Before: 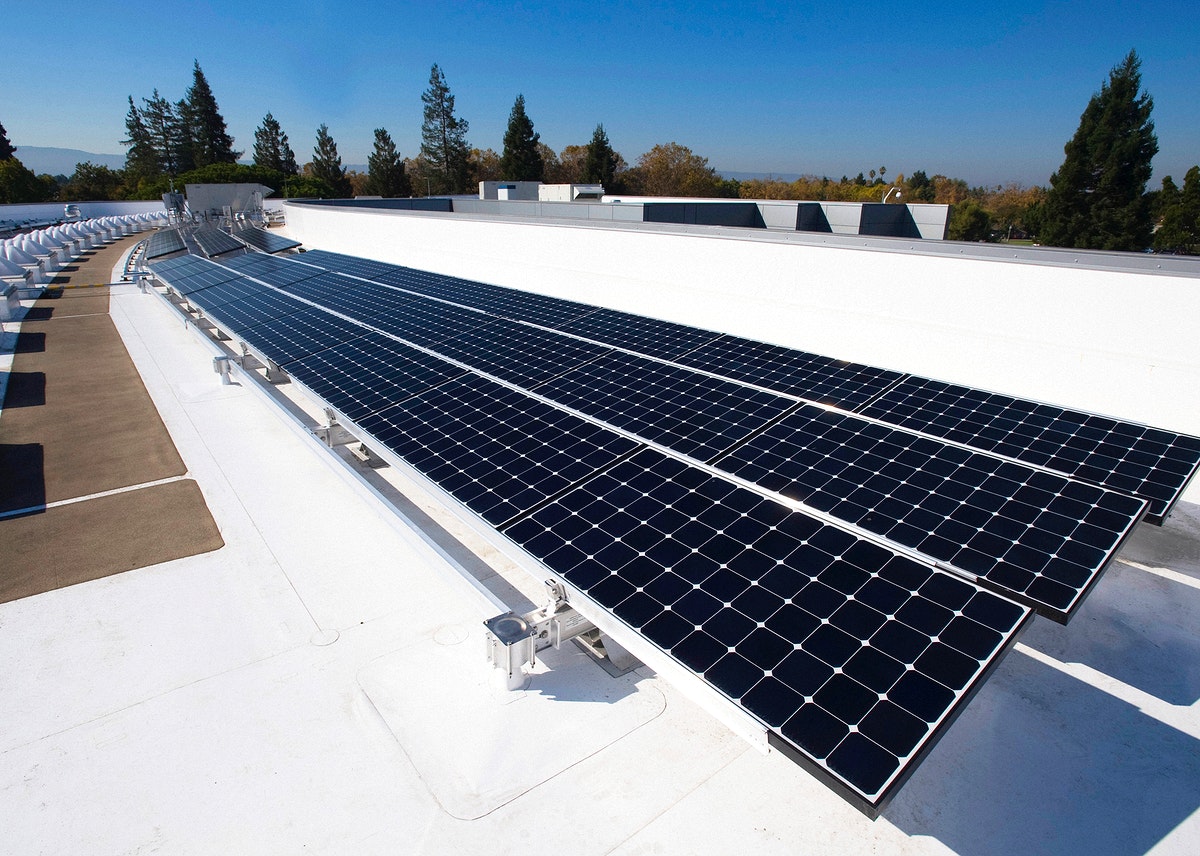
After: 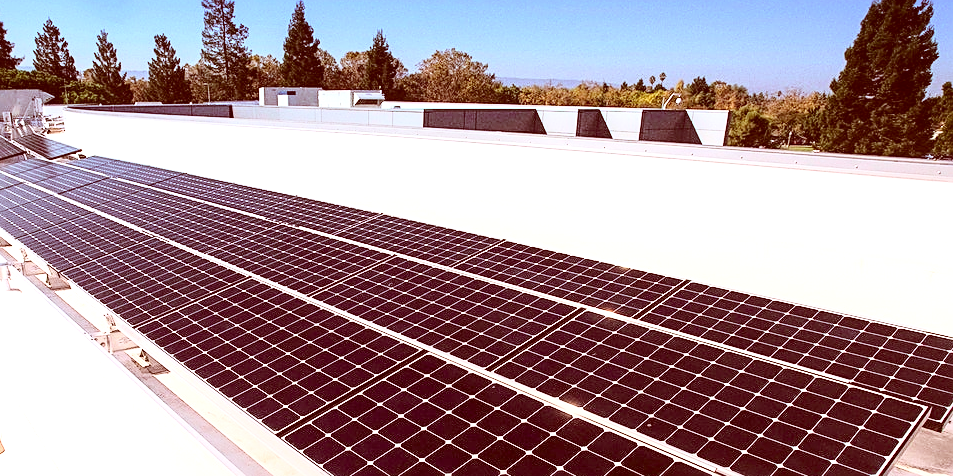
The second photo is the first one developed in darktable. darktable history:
exposure: black level correction 0, exposure 1.2 EV, compensate exposure bias true, compensate highlight preservation false
color correction: highlights a* 9.03, highlights b* 8.71, shadows a* 40, shadows b* 40, saturation 0.8
crop: left 18.38%, top 11.092%, right 2.134%, bottom 33.217%
local contrast: on, module defaults
graduated density: density 2.02 EV, hardness 44%, rotation 0.374°, offset 8.21, hue 208.8°, saturation 97%
base curve: curves: ch0 [(0, 0) (0.028, 0.03) (0.121, 0.232) (0.46, 0.748) (0.859, 0.968) (1, 1)]
sharpen: on, module defaults
